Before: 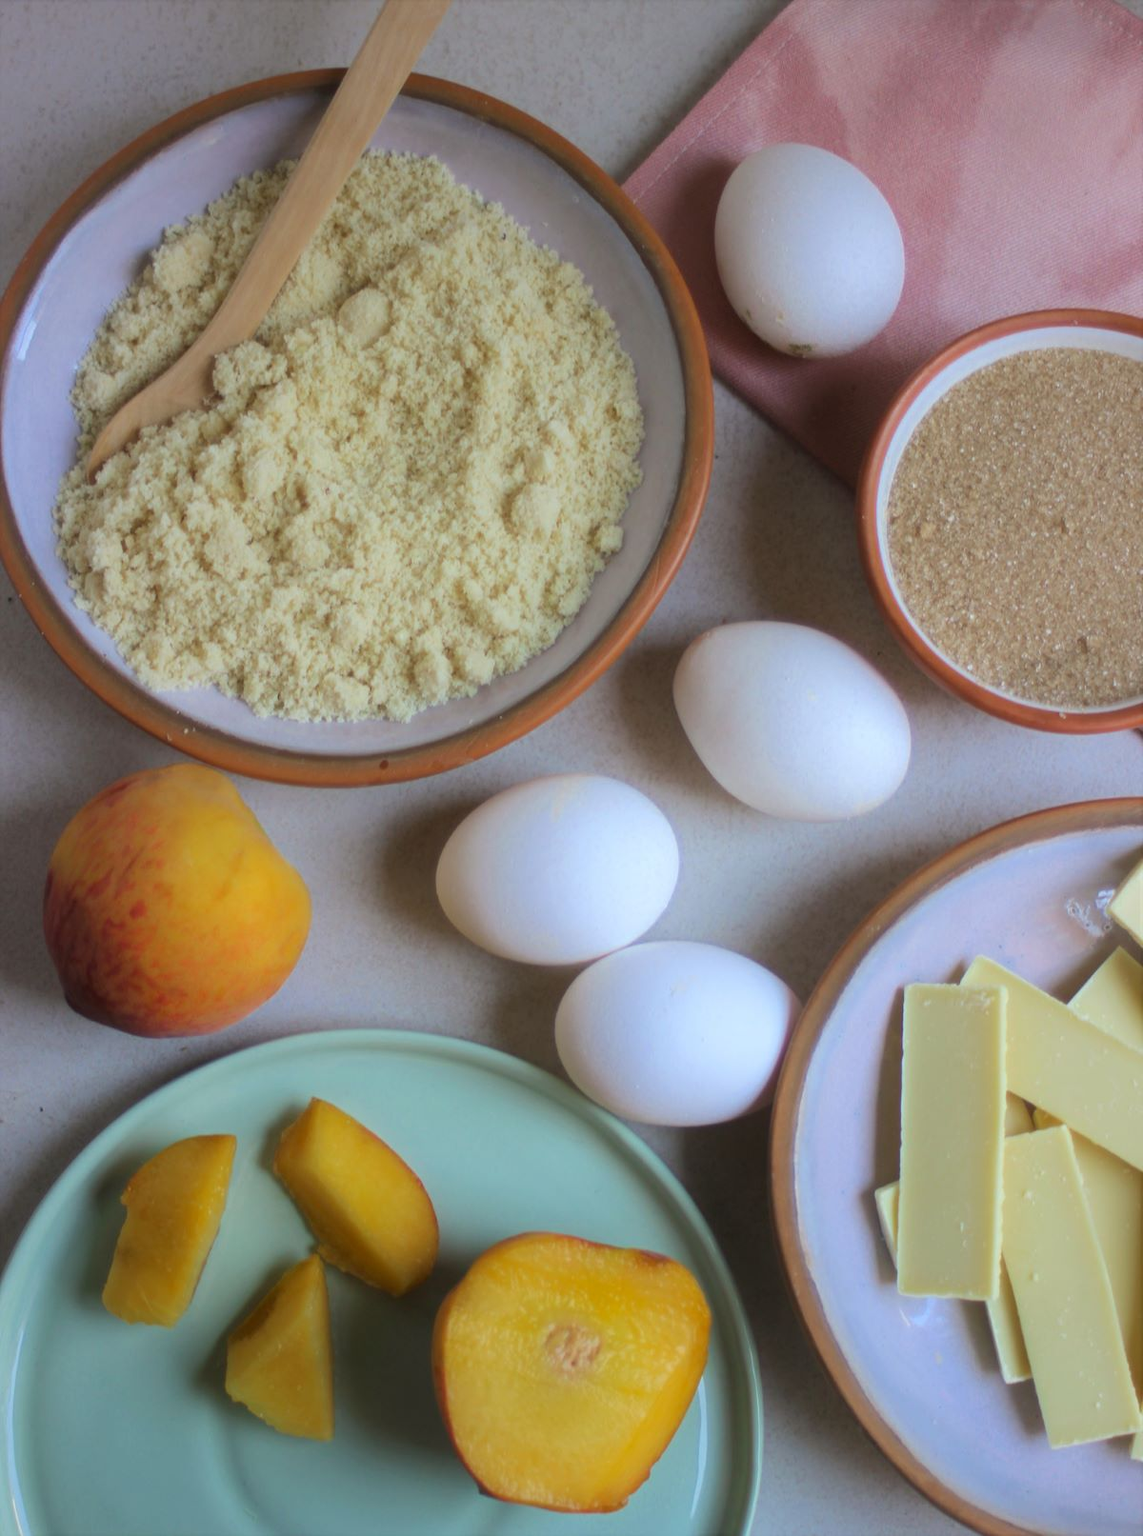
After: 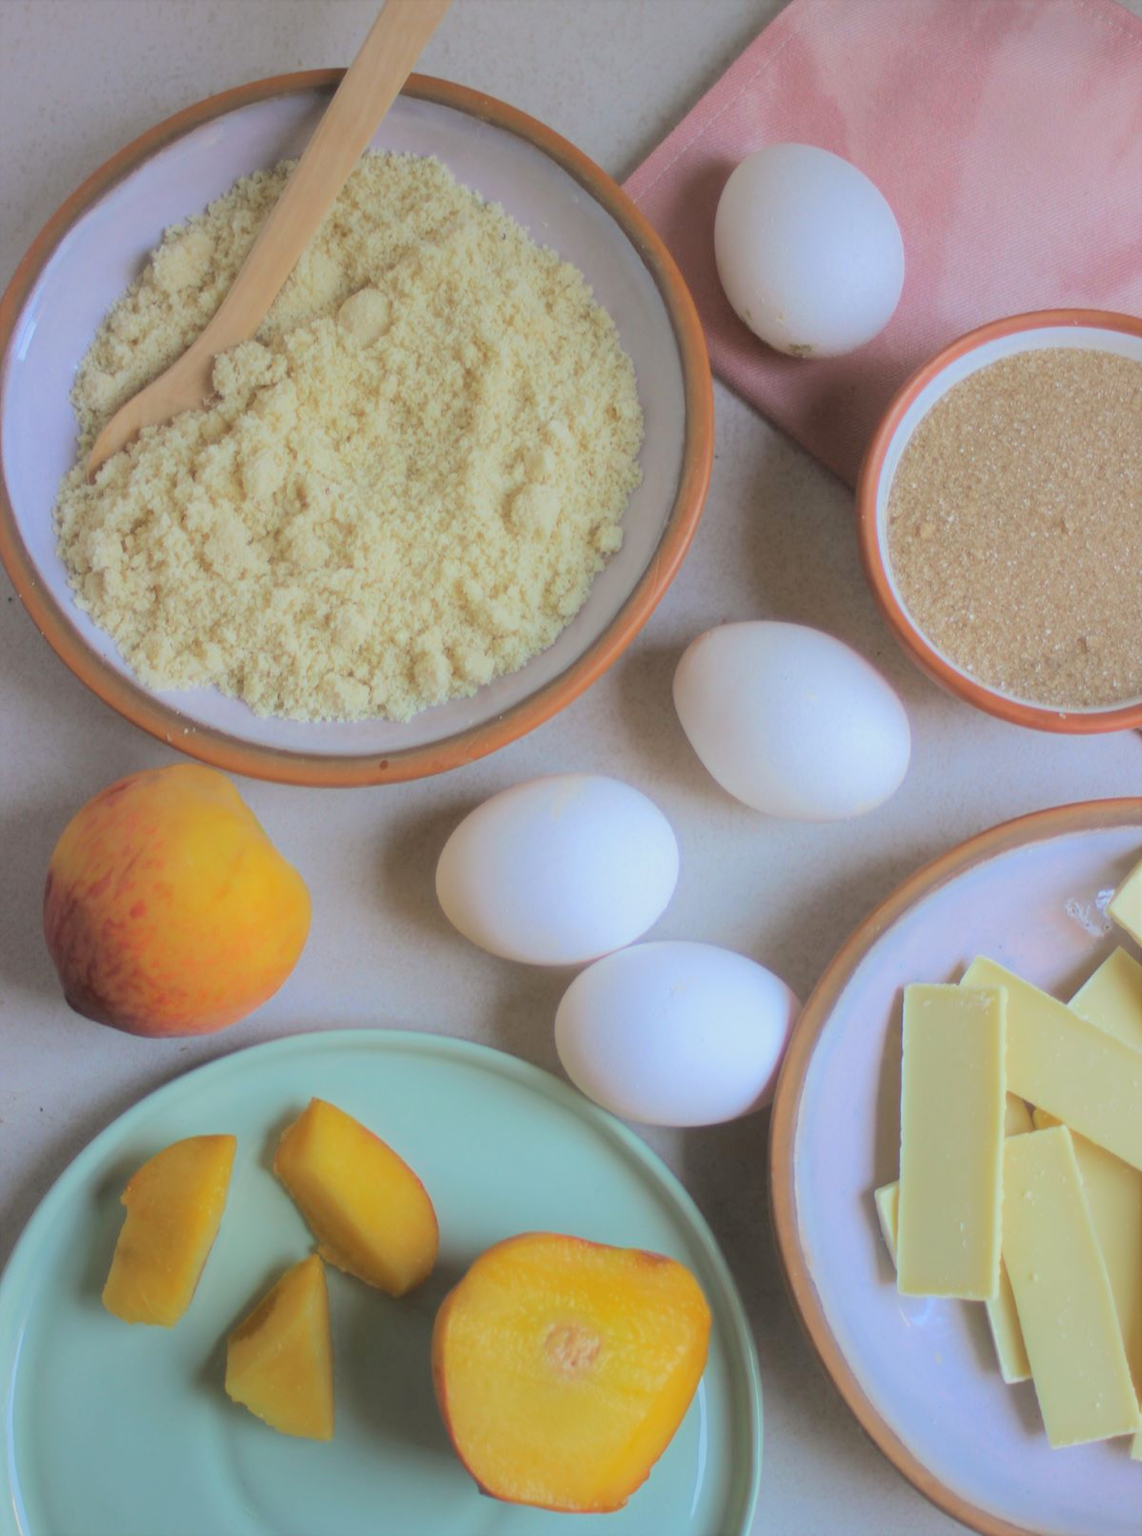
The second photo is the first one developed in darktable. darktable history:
tone curve: curves: ch0 [(0, 0) (0.004, 0.008) (0.077, 0.156) (0.169, 0.29) (0.774, 0.774) (0.988, 0.926)], color space Lab, independent channels, preserve colors none
